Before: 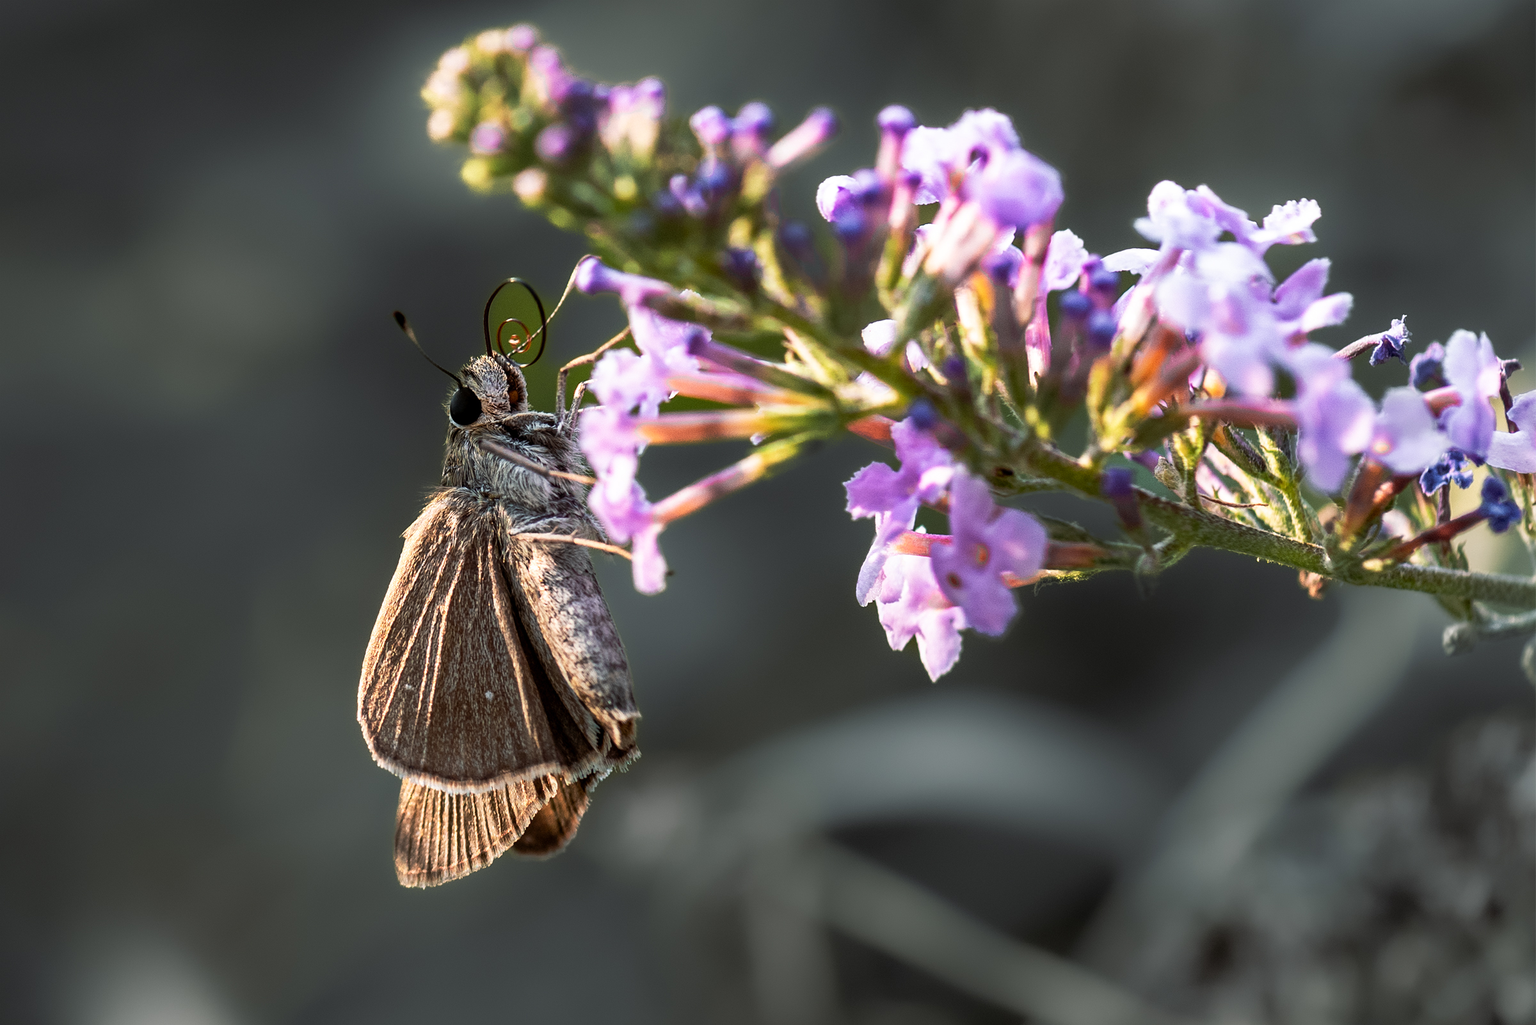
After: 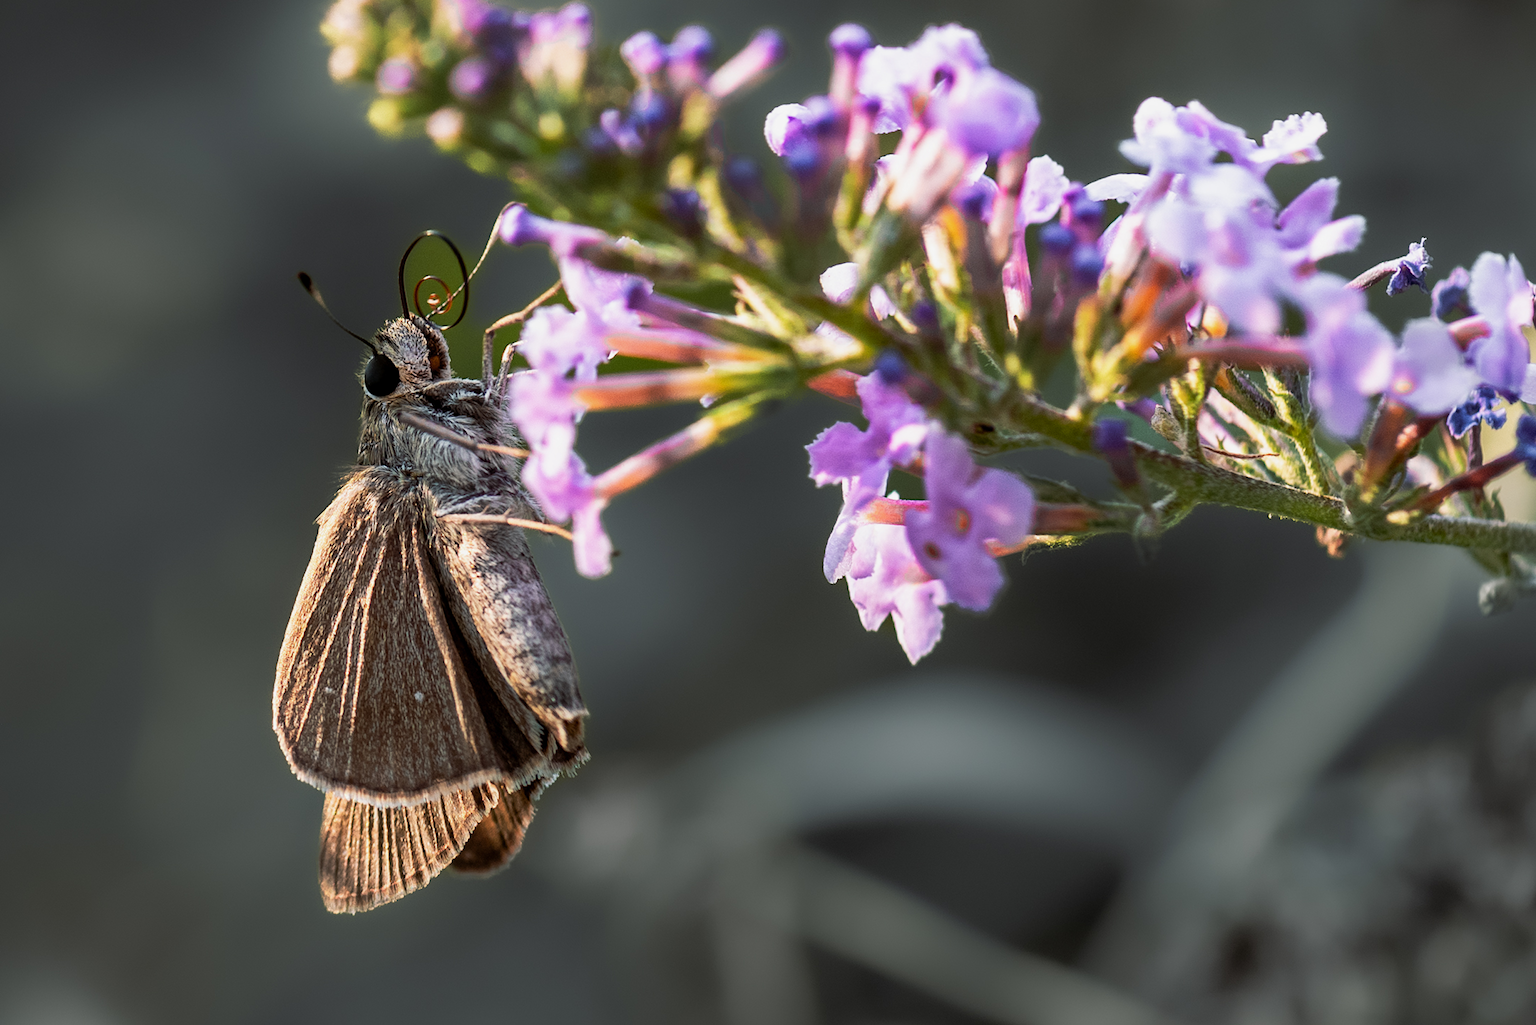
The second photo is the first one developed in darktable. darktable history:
crop and rotate: angle 1.96°, left 5.673%, top 5.673%
shadows and highlights: shadows 25, white point adjustment -3, highlights -30
